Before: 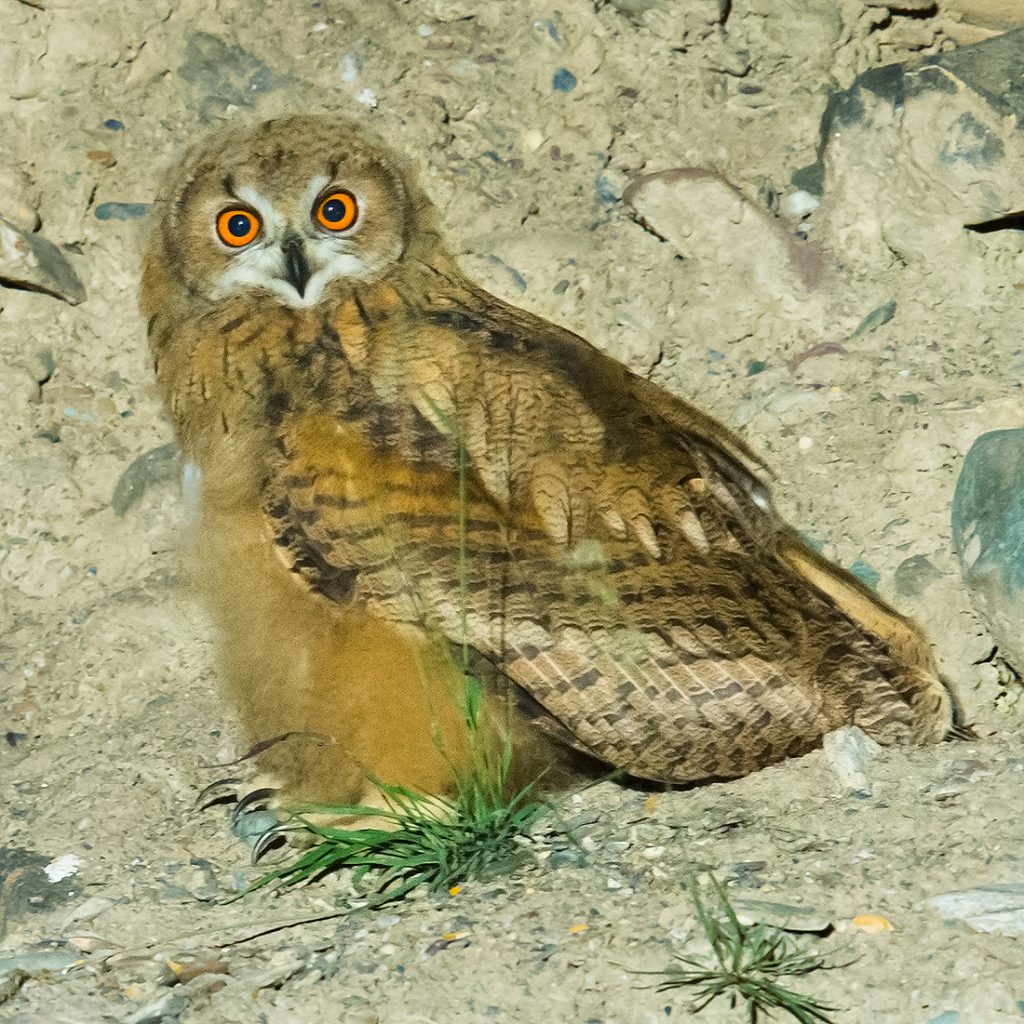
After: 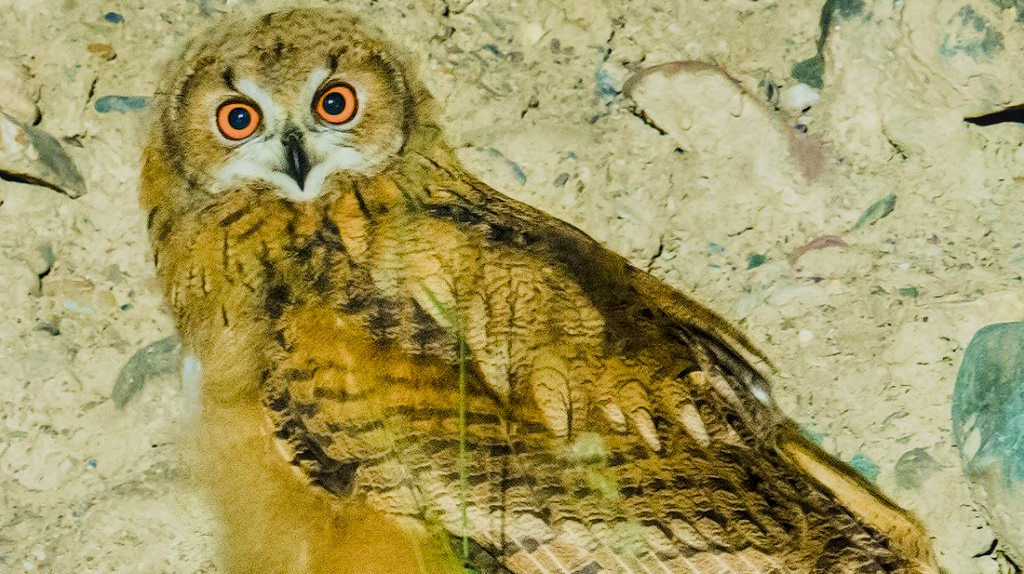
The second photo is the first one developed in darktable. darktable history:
color balance rgb: highlights gain › luminance 14.87%, perceptual saturation grading › global saturation 40.666%, perceptual brilliance grading › highlights 8.723%, perceptual brilliance grading › mid-tones 4.012%, perceptual brilliance grading › shadows 1.19%, global vibrance 5.011%, contrast 3.377%
filmic rgb: black relative exposure -7.13 EV, white relative exposure 5.38 EV, hardness 3.02, color science v5 (2021), contrast in shadows safe, contrast in highlights safe
crop and rotate: top 10.453%, bottom 33.397%
local contrast: on, module defaults
